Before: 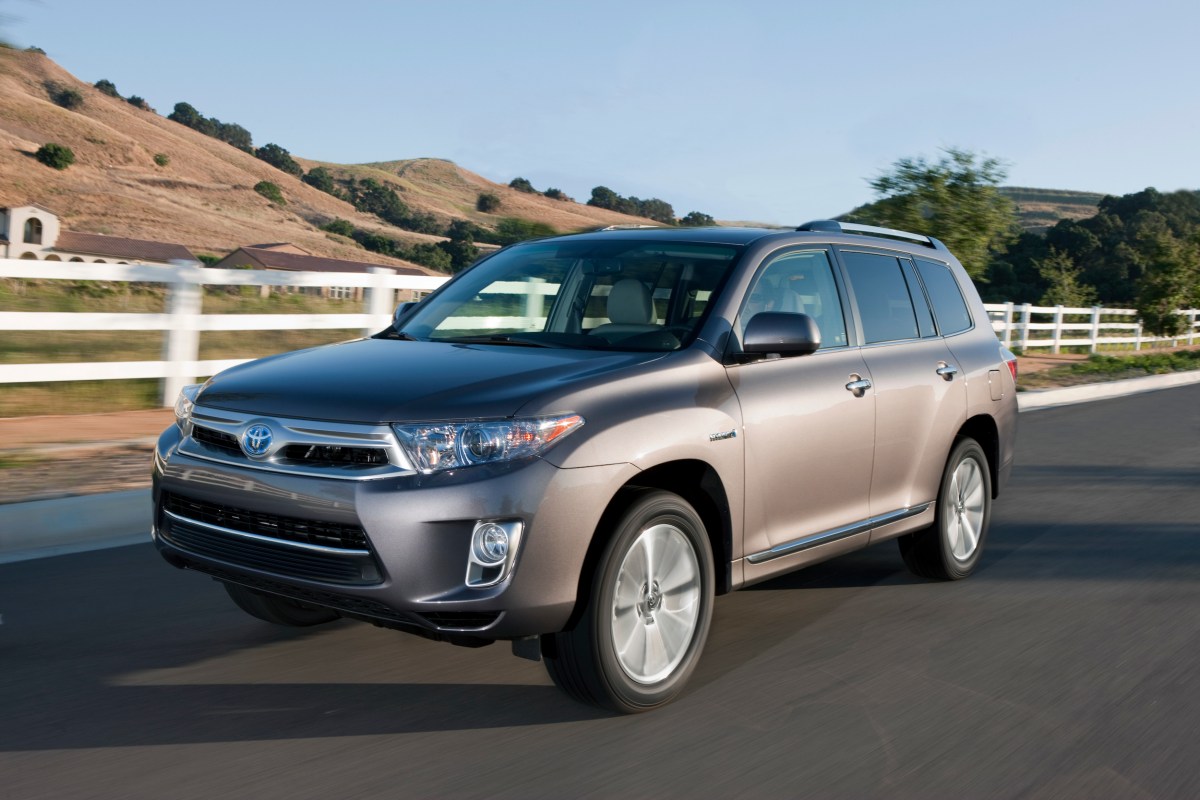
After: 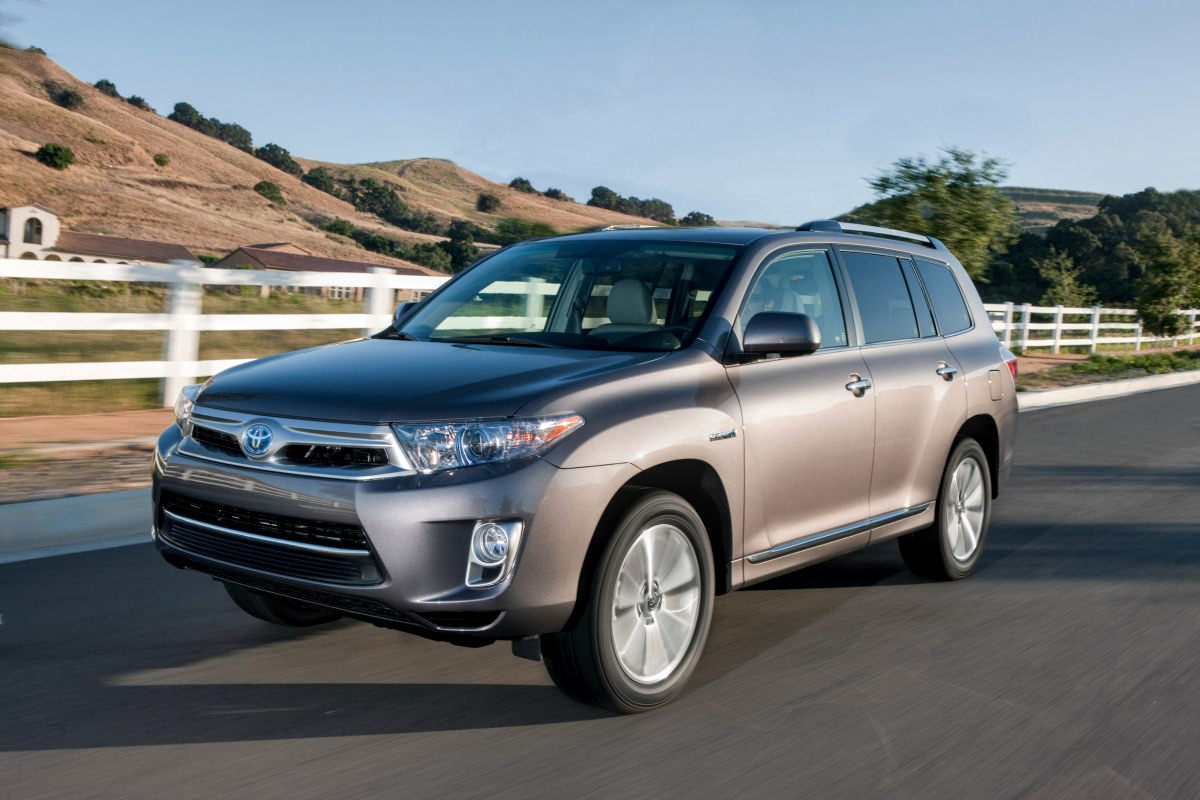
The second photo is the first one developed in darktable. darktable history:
shadows and highlights: shadows 49, highlights -41, soften with gaussian
local contrast: on, module defaults
